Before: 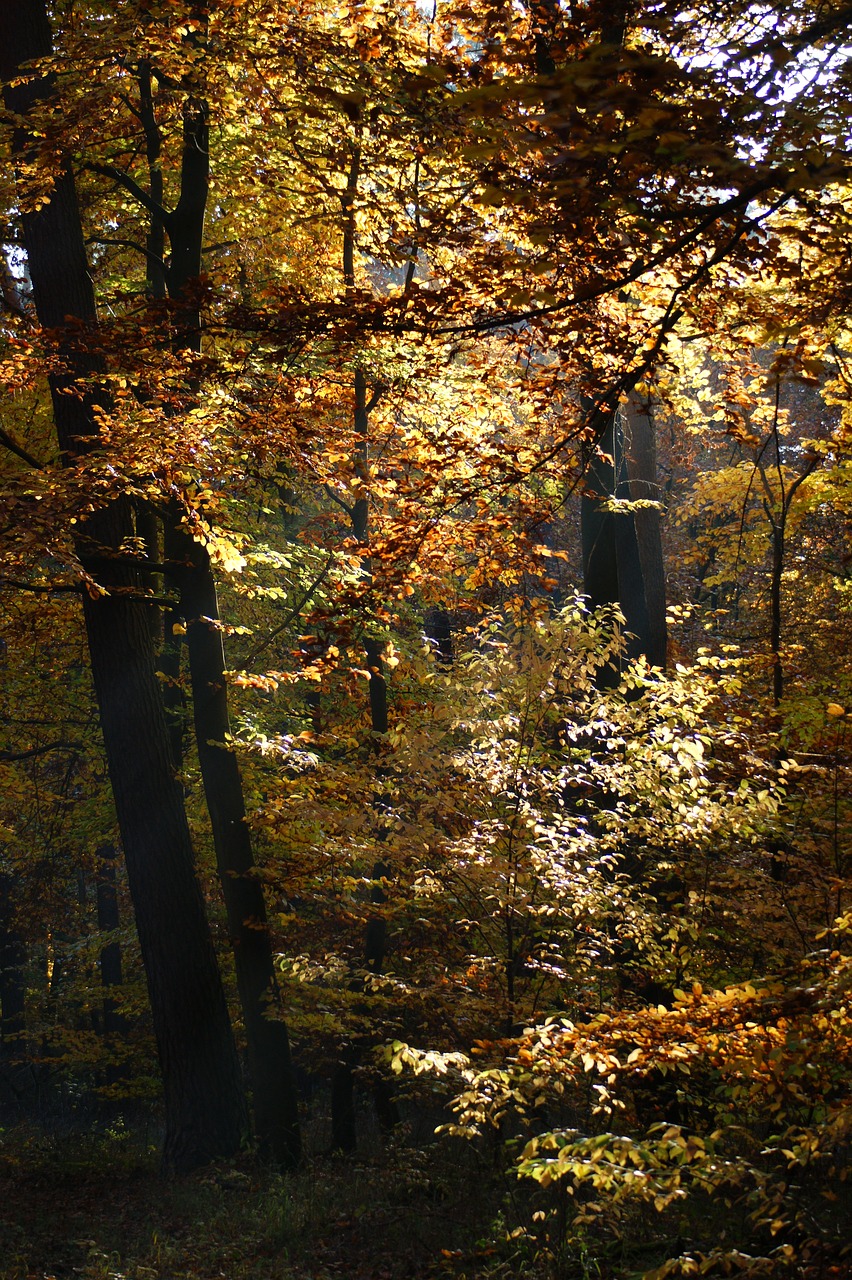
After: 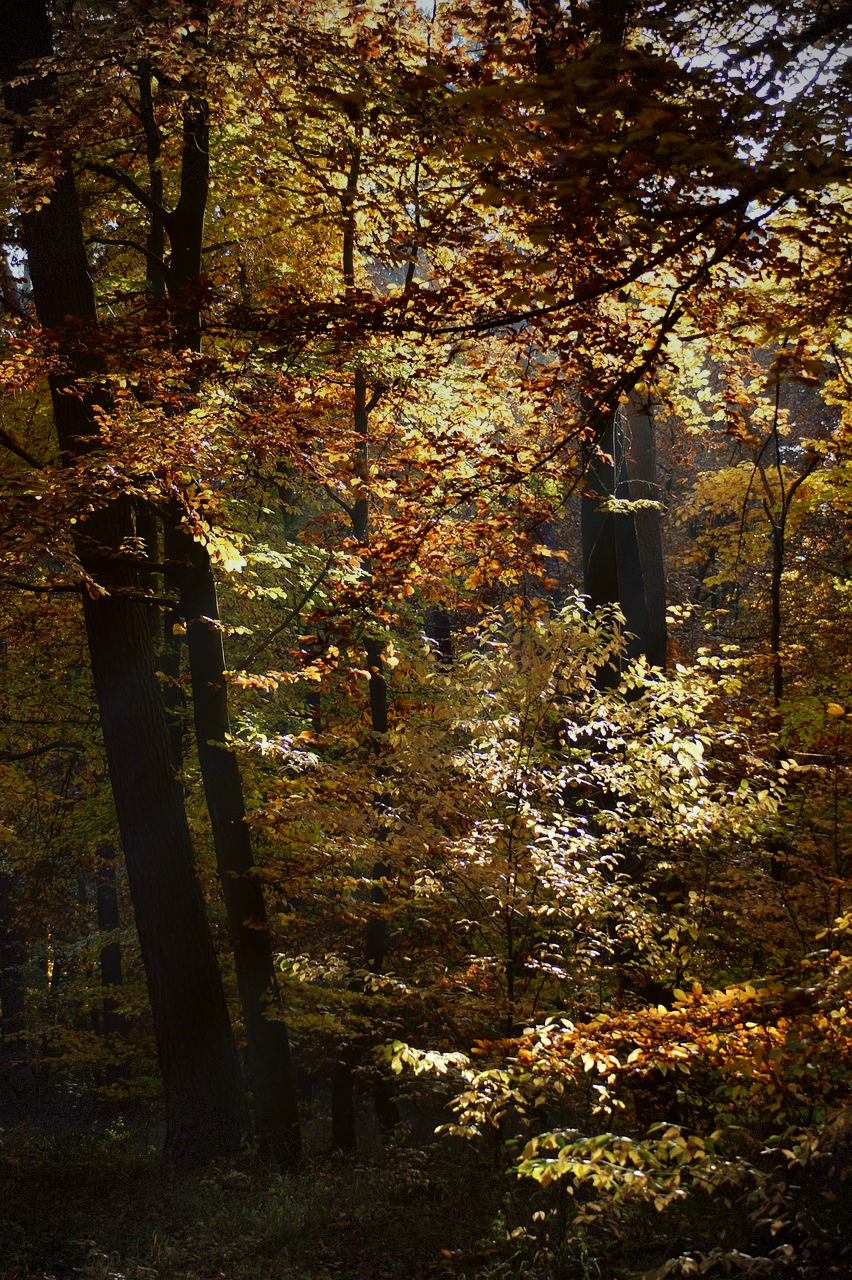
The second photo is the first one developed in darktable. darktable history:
color correction: highlights a* -2.73, highlights b* -2.09, shadows a* 2.41, shadows b* 2.73
graduated density: on, module defaults
vignetting: dithering 8-bit output, unbound false
